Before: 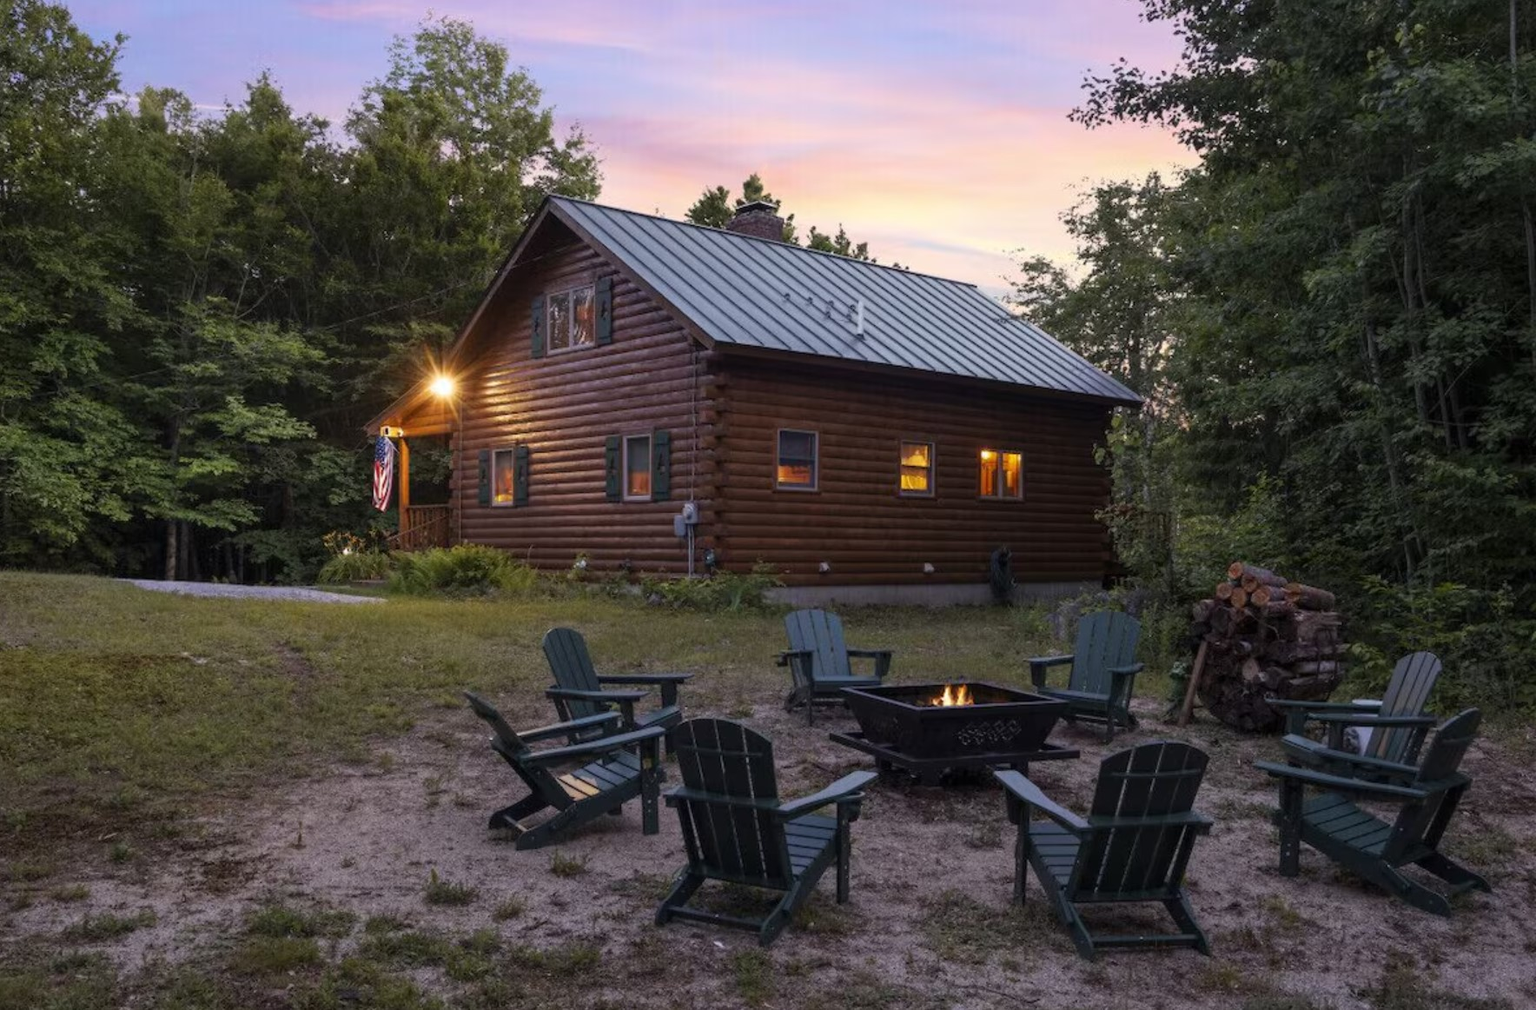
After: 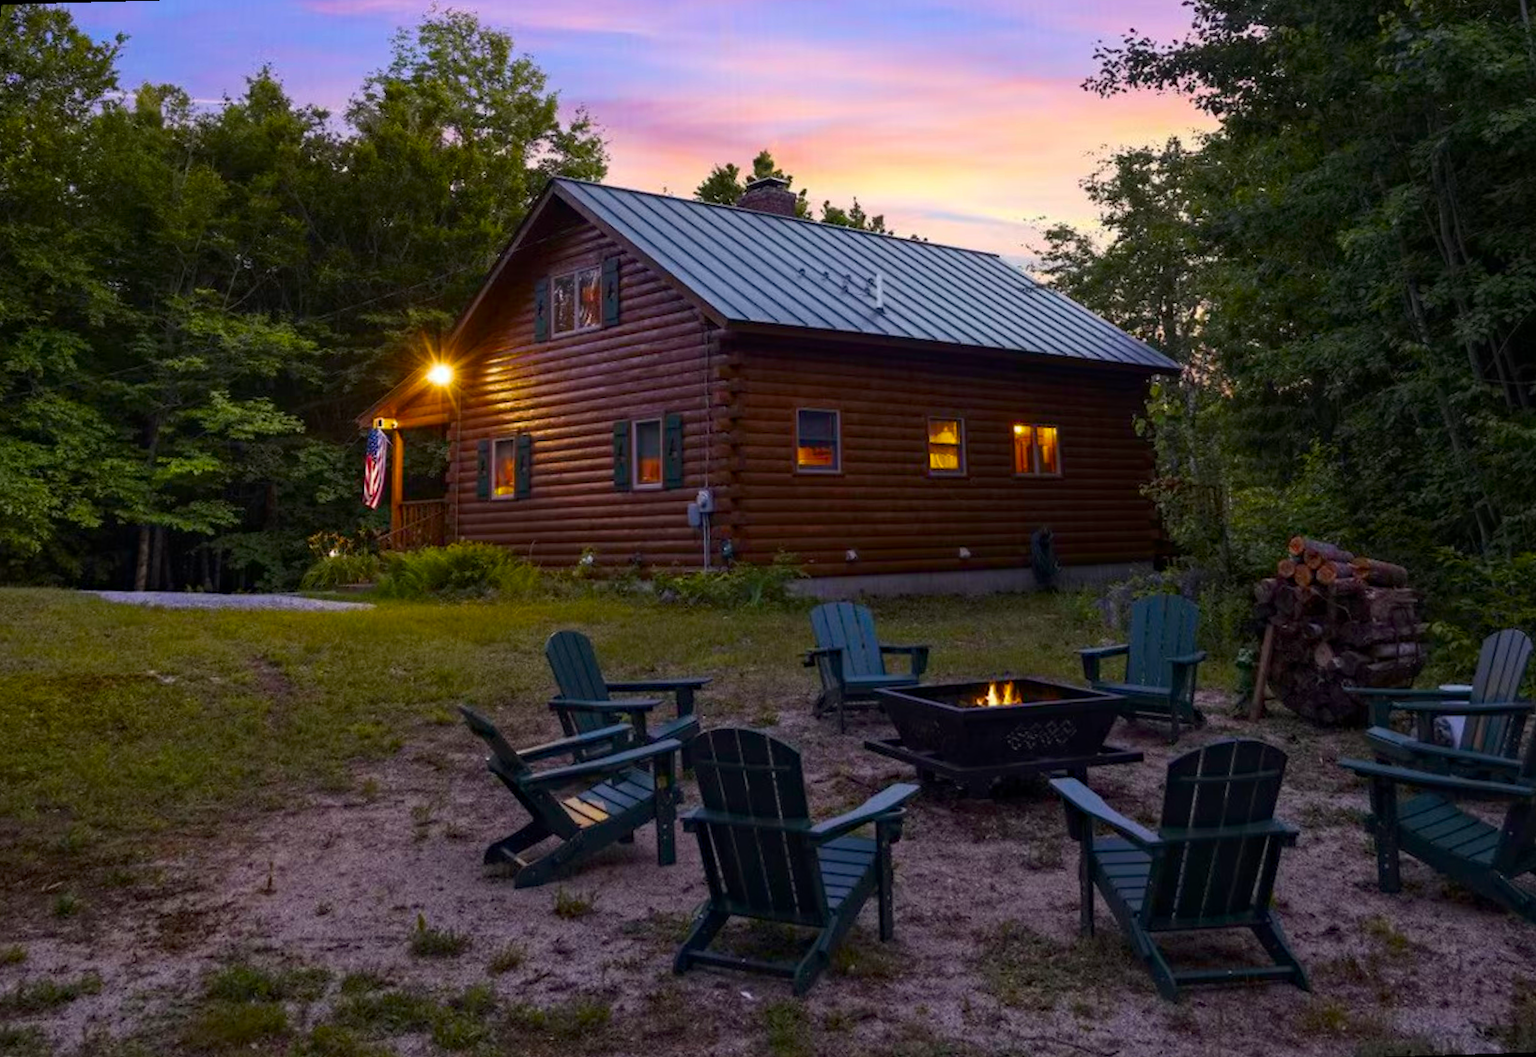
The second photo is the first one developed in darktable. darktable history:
contrast brightness saturation: brightness -0.09
rotate and perspective: rotation -1.68°, lens shift (vertical) -0.146, crop left 0.049, crop right 0.912, crop top 0.032, crop bottom 0.96
color balance rgb: linear chroma grading › global chroma 15%, perceptual saturation grading › global saturation 30%
haze removal: compatibility mode true, adaptive false
